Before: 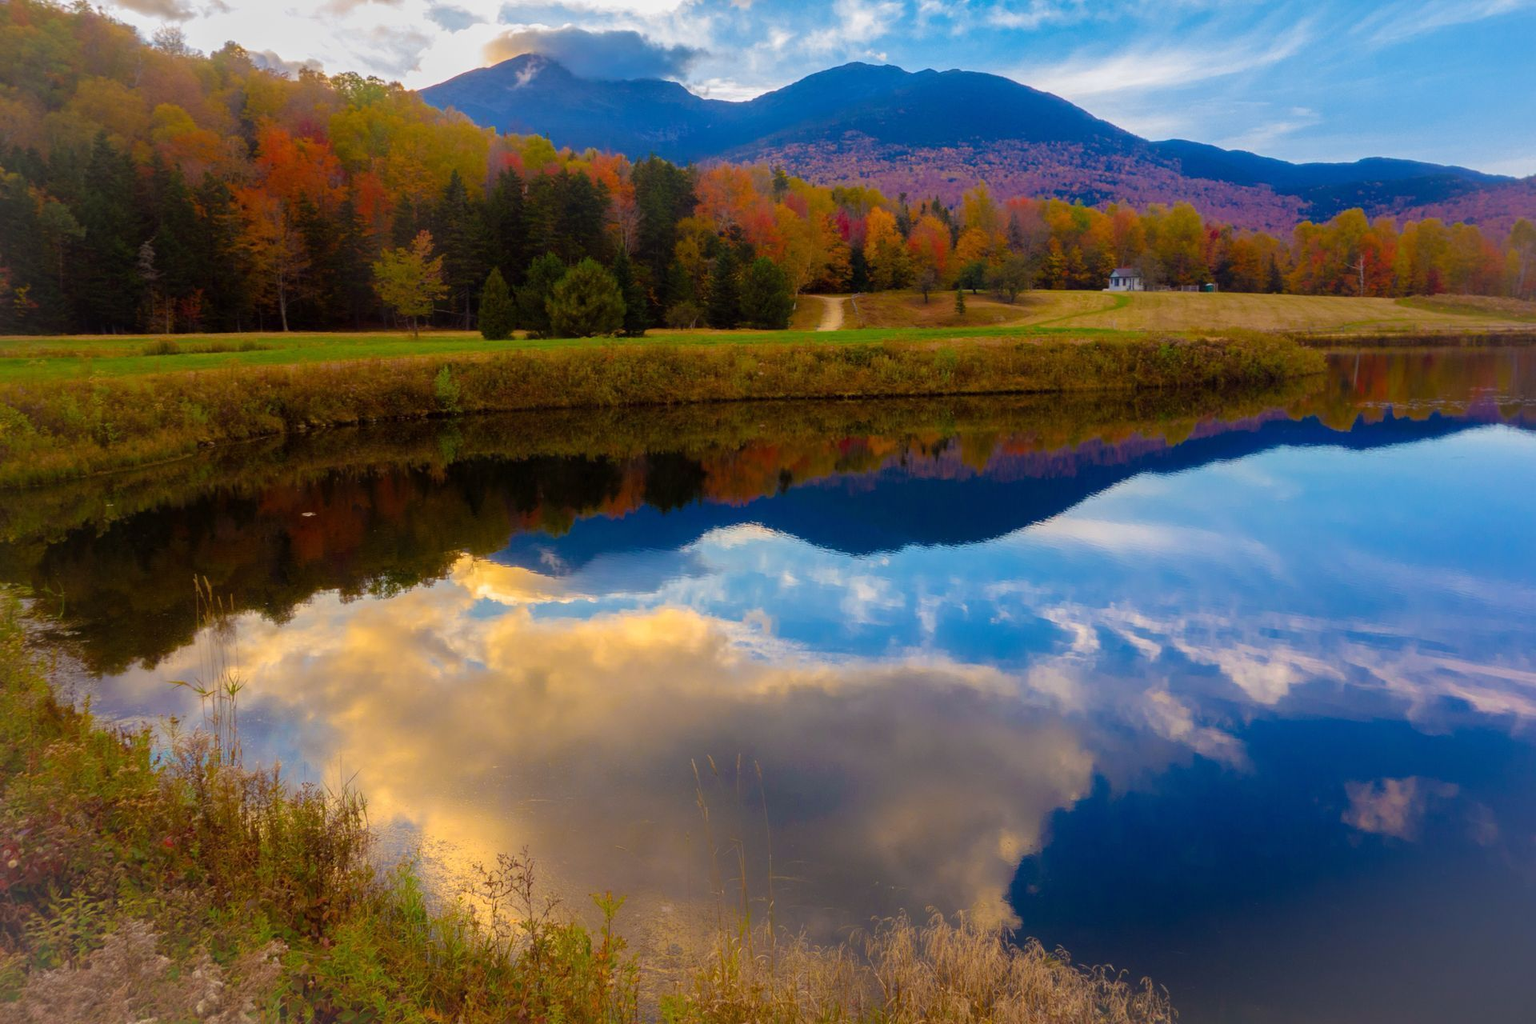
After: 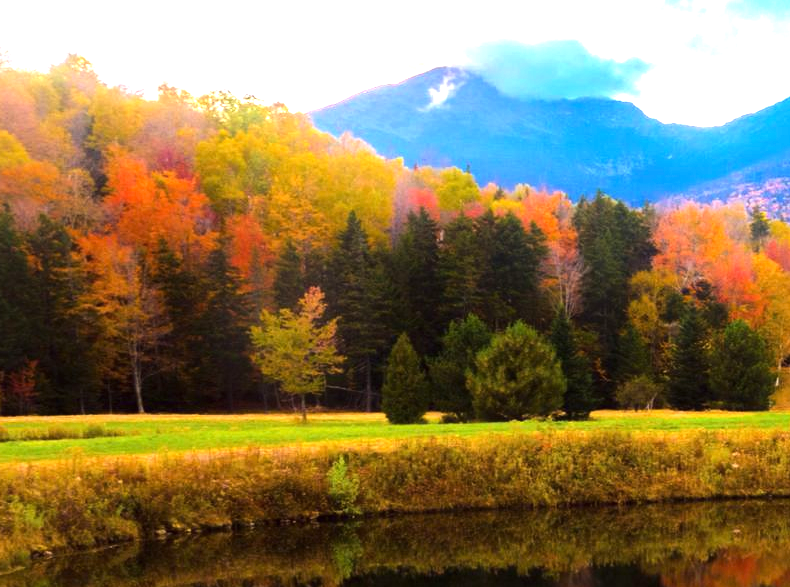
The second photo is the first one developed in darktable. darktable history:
tone equalizer: -8 EV -0.725 EV, -7 EV -0.698 EV, -6 EV -0.629 EV, -5 EV -0.375 EV, -3 EV 0.393 EV, -2 EV 0.6 EV, -1 EV 0.693 EV, +0 EV 0.775 EV, edges refinement/feathering 500, mask exposure compensation -1.57 EV, preserve details no
exposure: black level correction 0, exposure 1.383 EV, compensate exposure bias true, compensate highlight preservation false
crop and rotate: left 11.271%, top 0.099%, right 47.555%, bottom 54.012%
